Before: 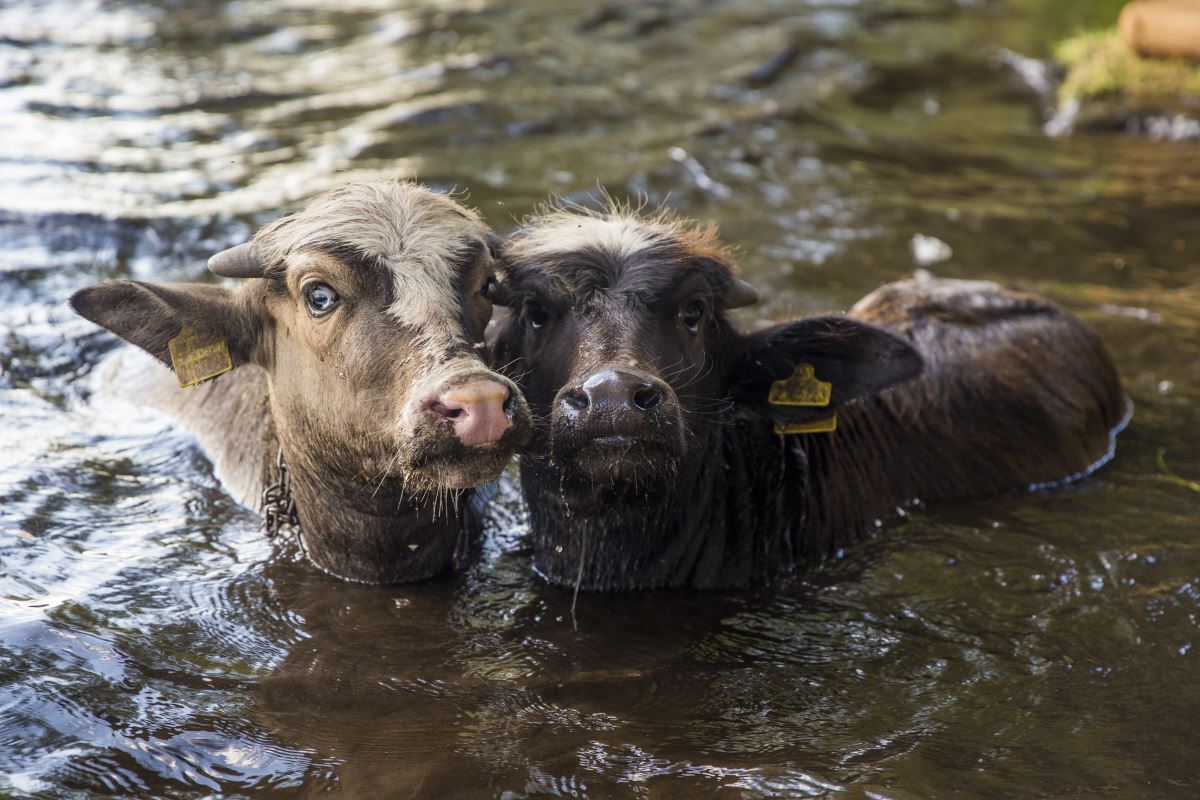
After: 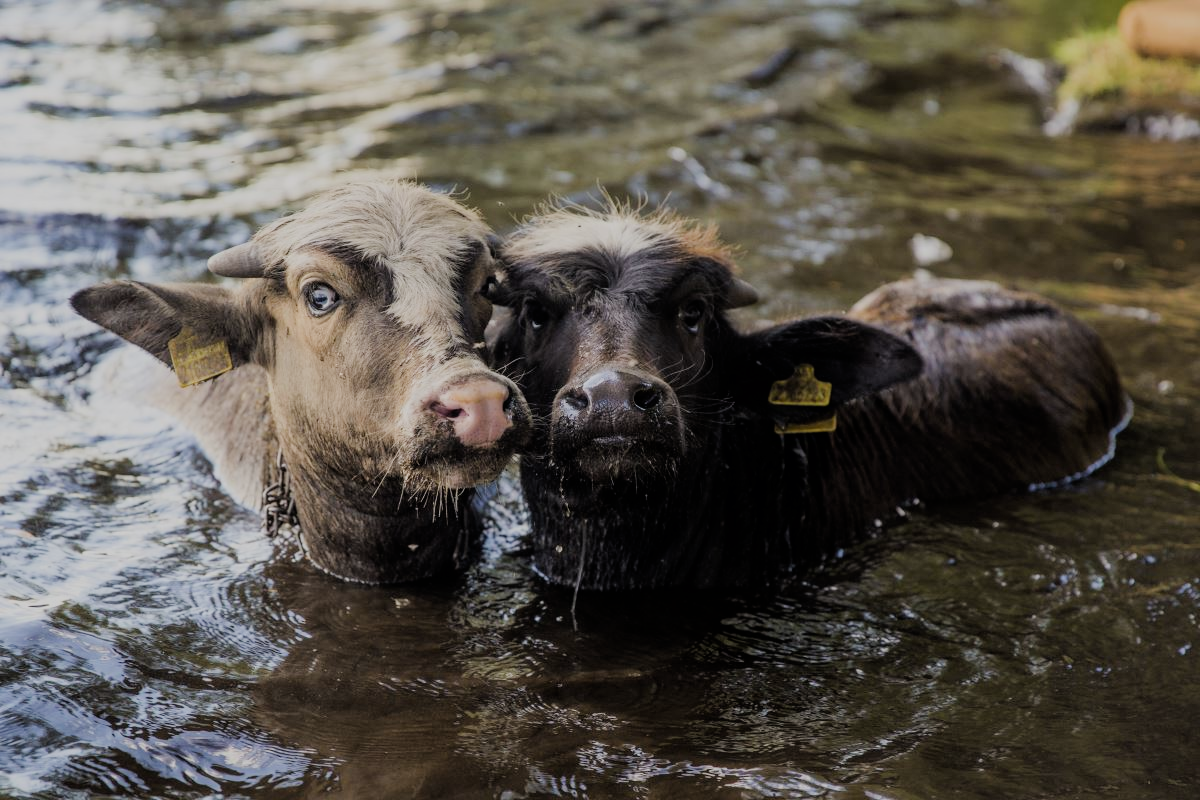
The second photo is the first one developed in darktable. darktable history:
filmic rgb: black relative exposure -6.79 EV, white relative exposure 5.84 EV, threshold 2.97 EV, hardness 2.67, enable highlight reconstruction true
